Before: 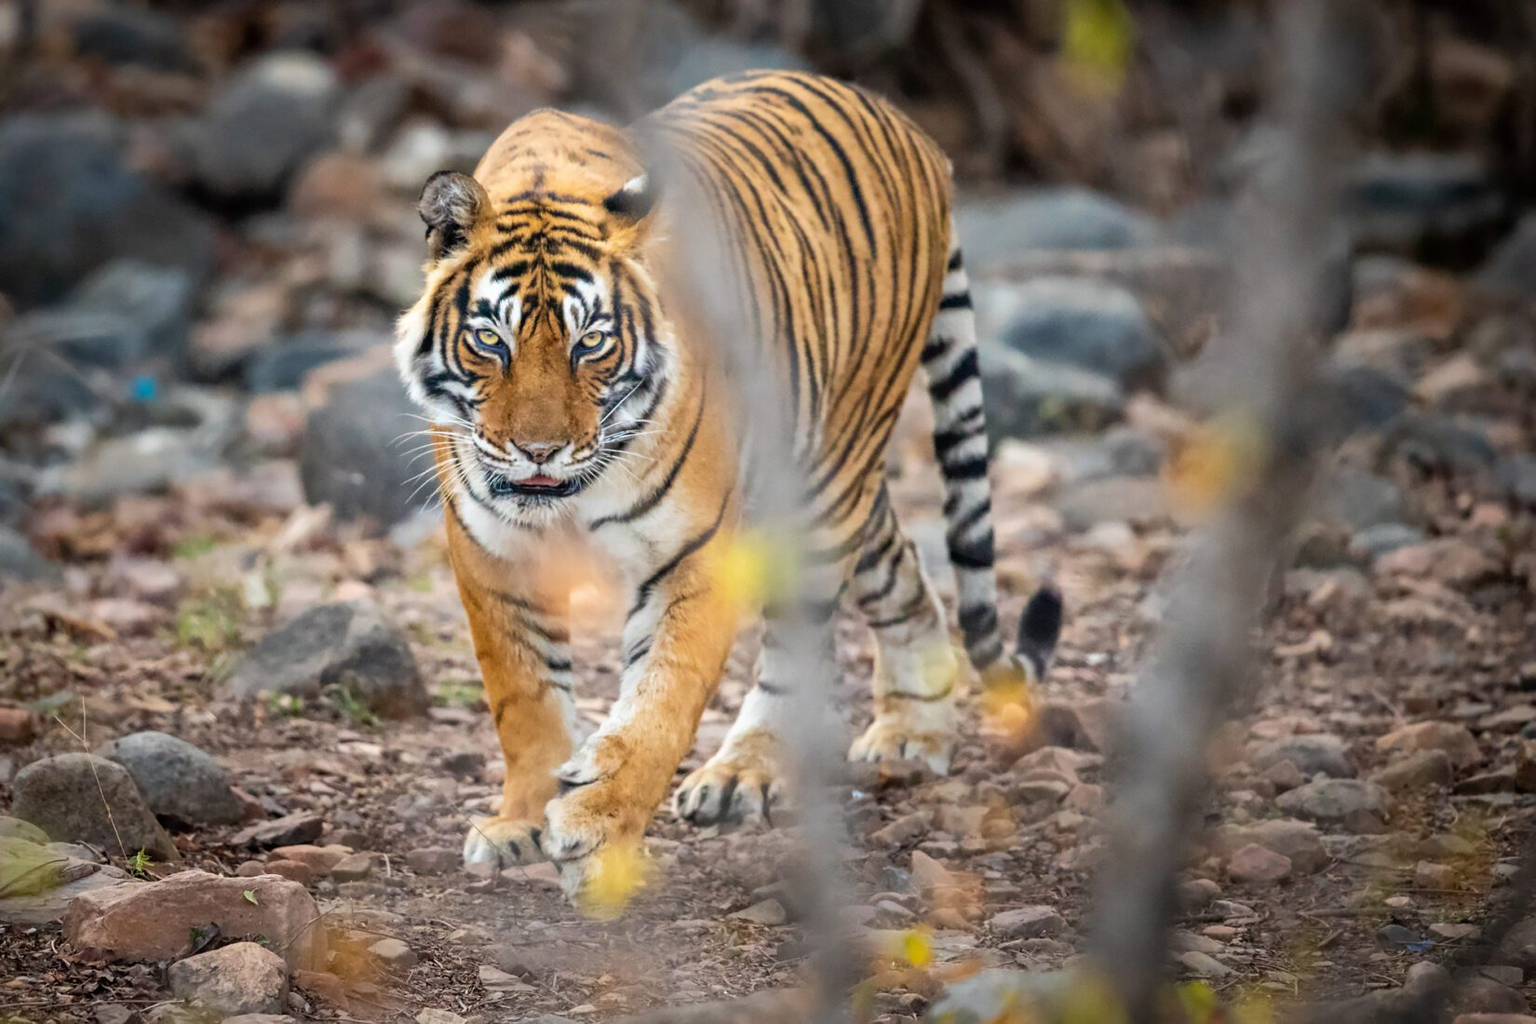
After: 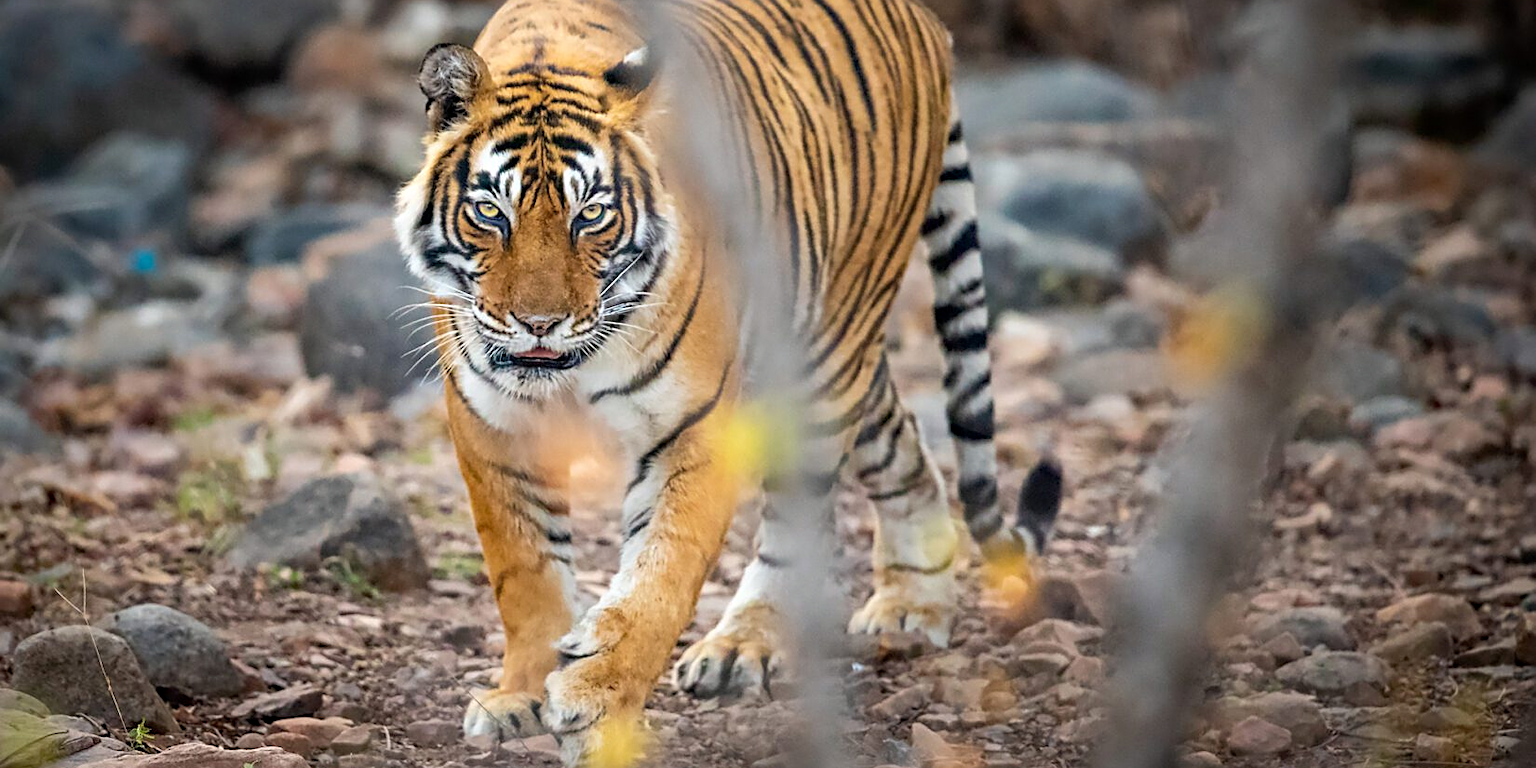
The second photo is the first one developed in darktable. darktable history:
haze removal: strength 0.1, compatibility mode true, adaptive false
crop and rotate: top 12.5%, bottom 12.5%
sharpen: on, module defaults
